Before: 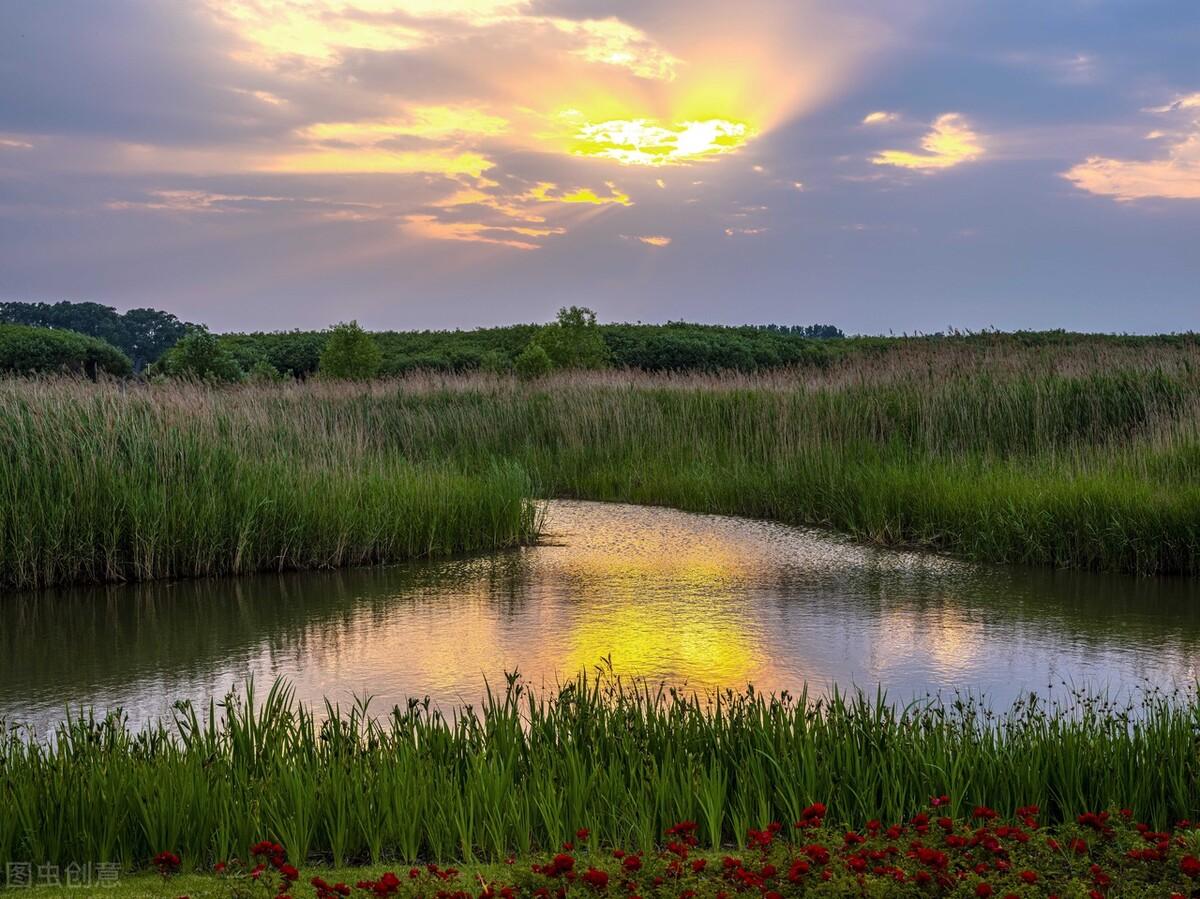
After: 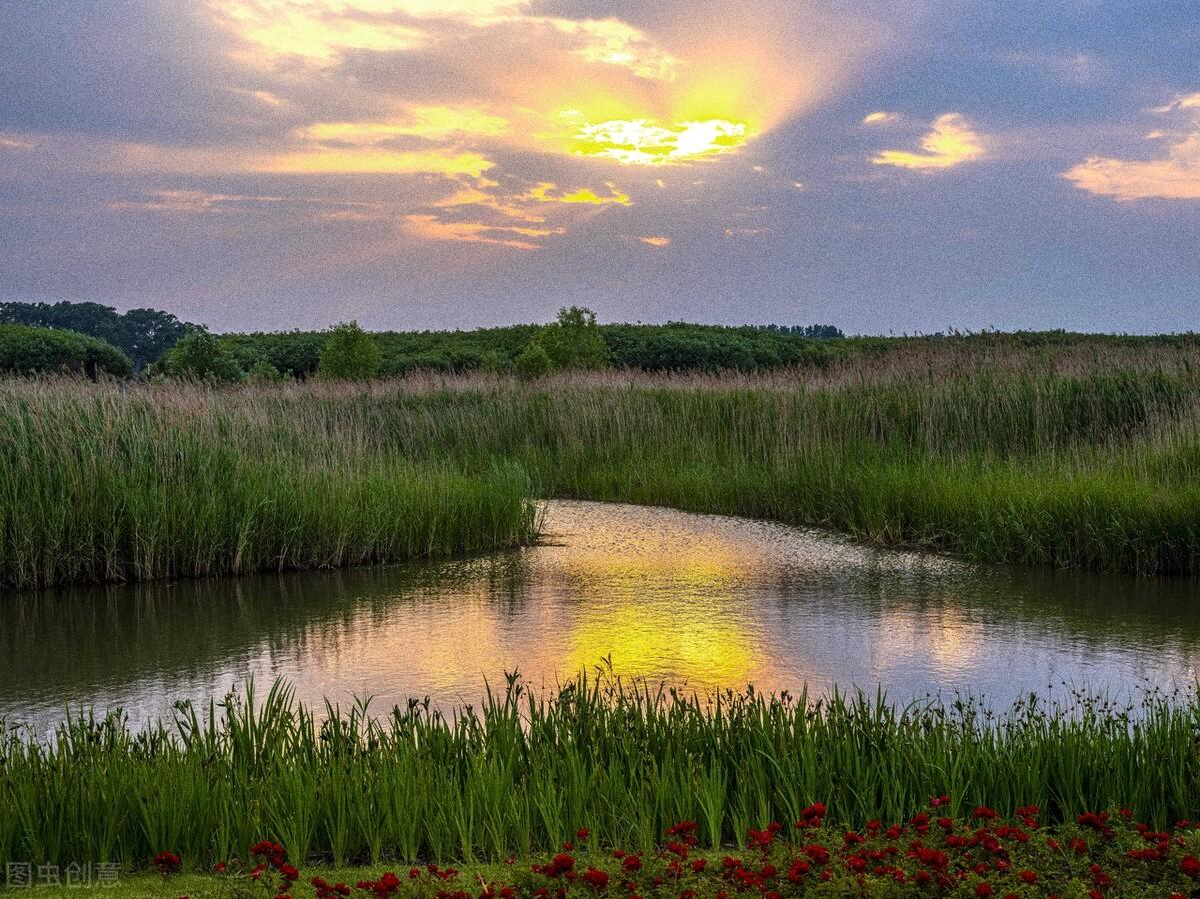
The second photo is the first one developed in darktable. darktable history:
exposure: compensate highlight preservation false
grain: coarseness 0.09 ISO, strength 40%
